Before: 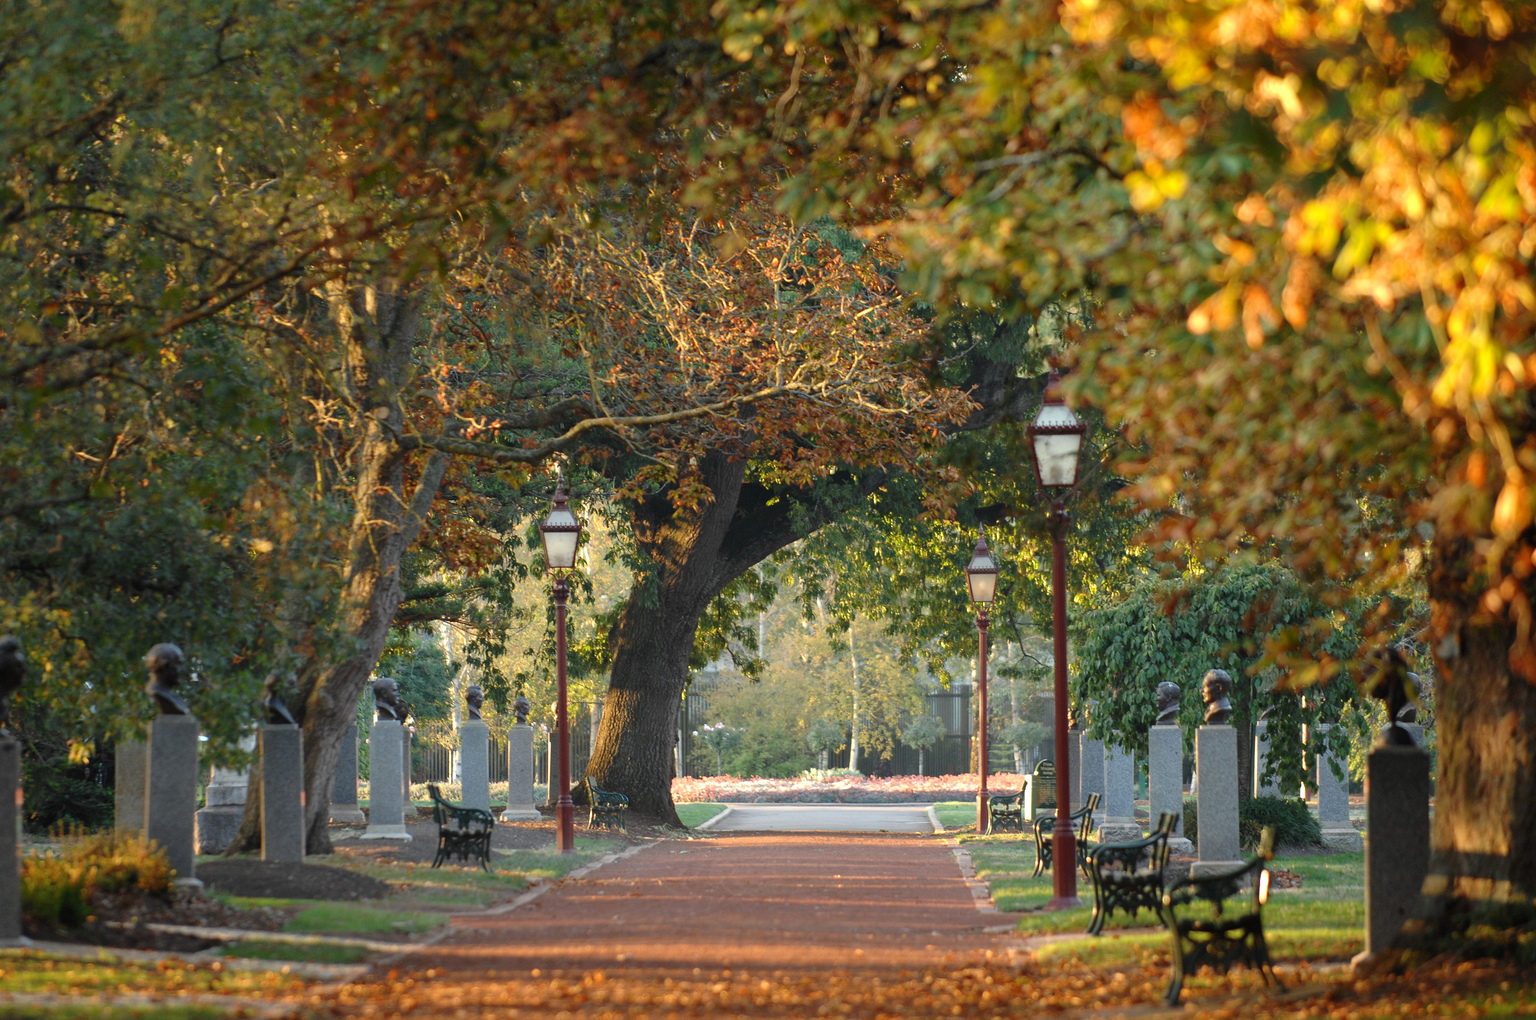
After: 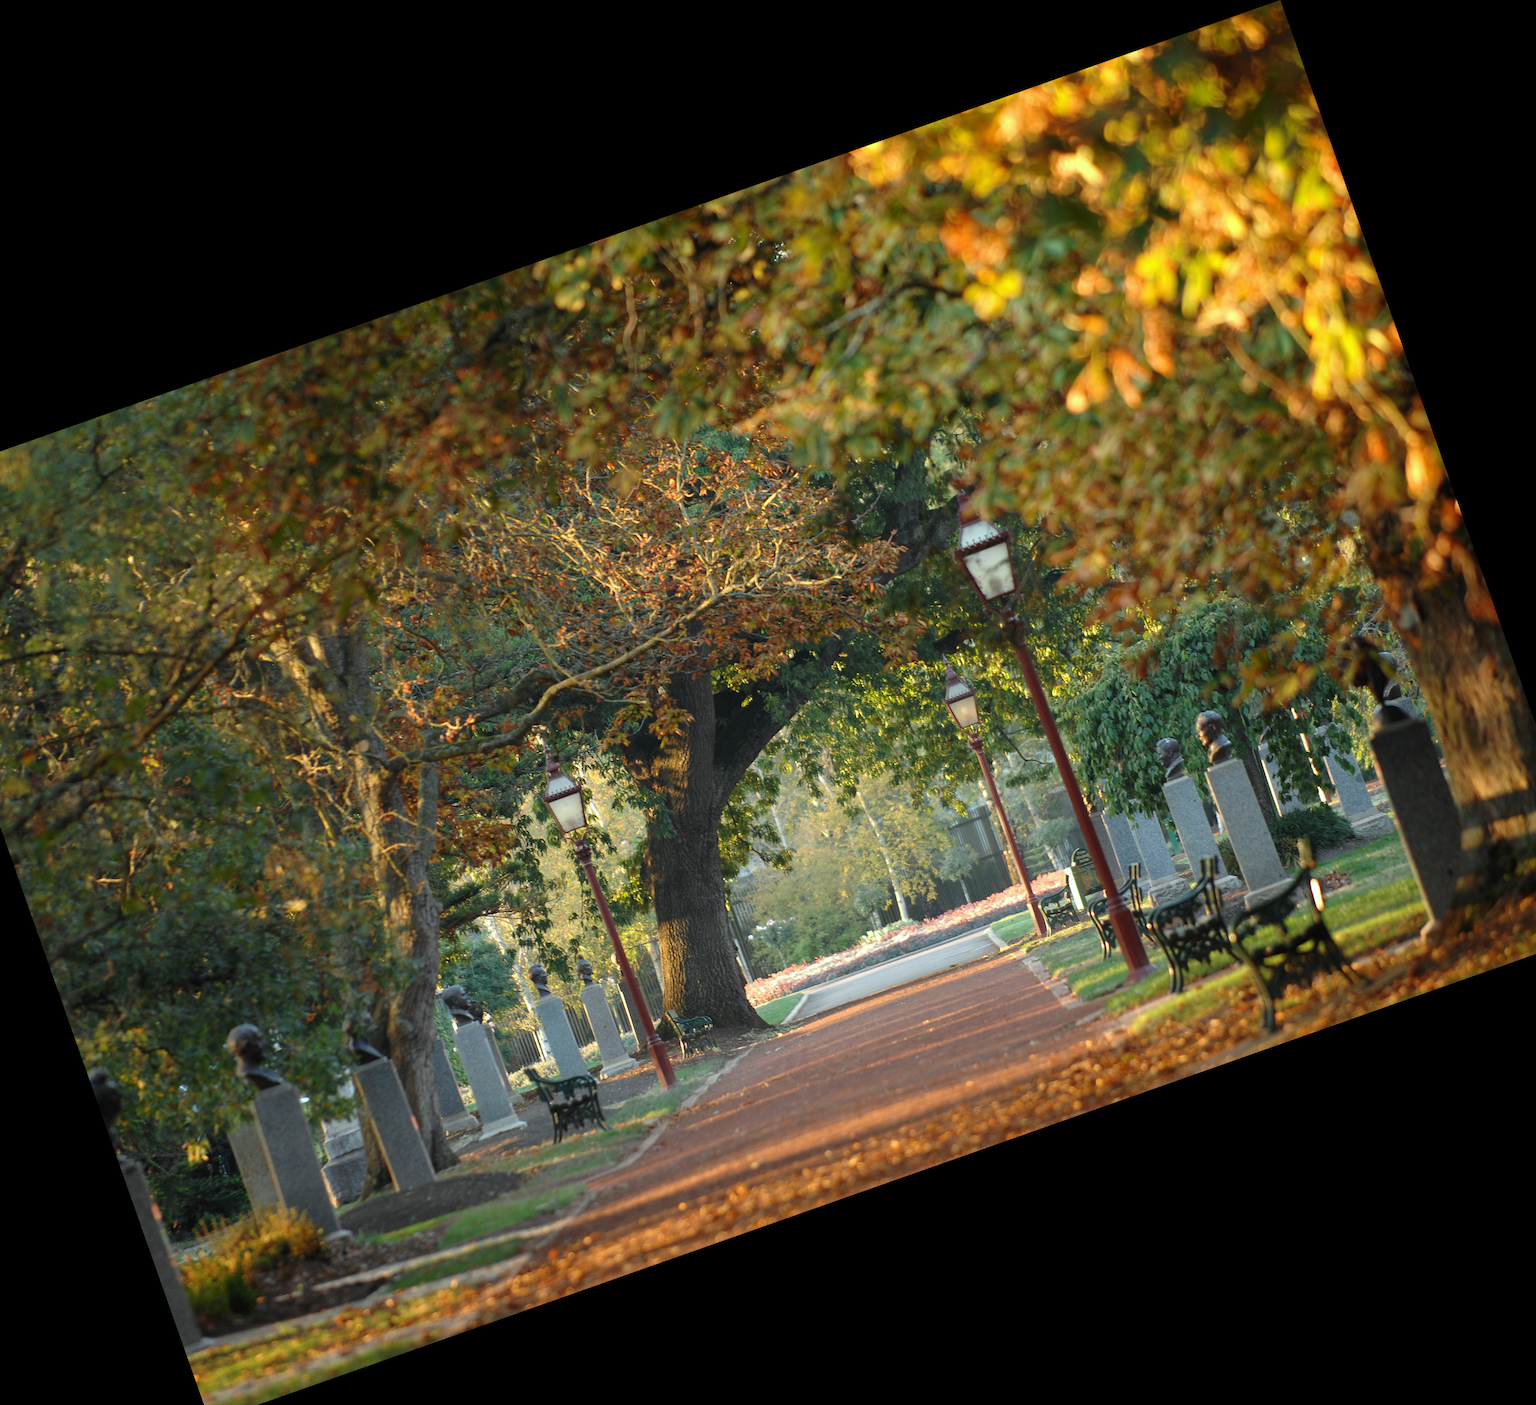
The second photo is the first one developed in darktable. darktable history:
color calibration: illuminant Planckian (black body), x 0.351, y 0.352, temperature 4794.27 K
rgb levels: preserve colors max RGB
crop and rotate: angle 19.43°, left 6.812%, right 4.125%, bottom 1.087%
